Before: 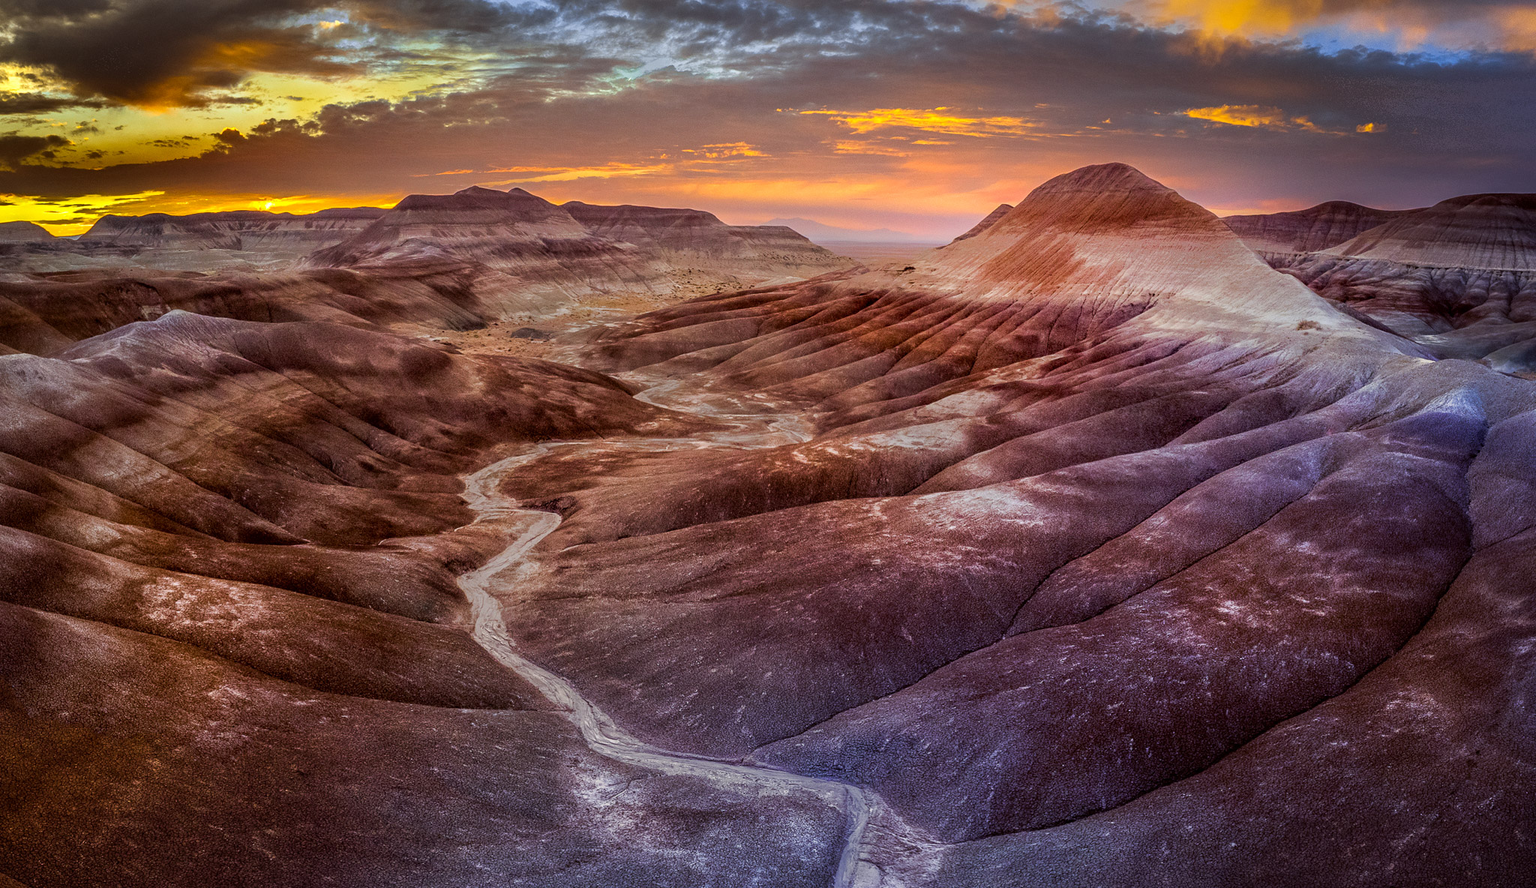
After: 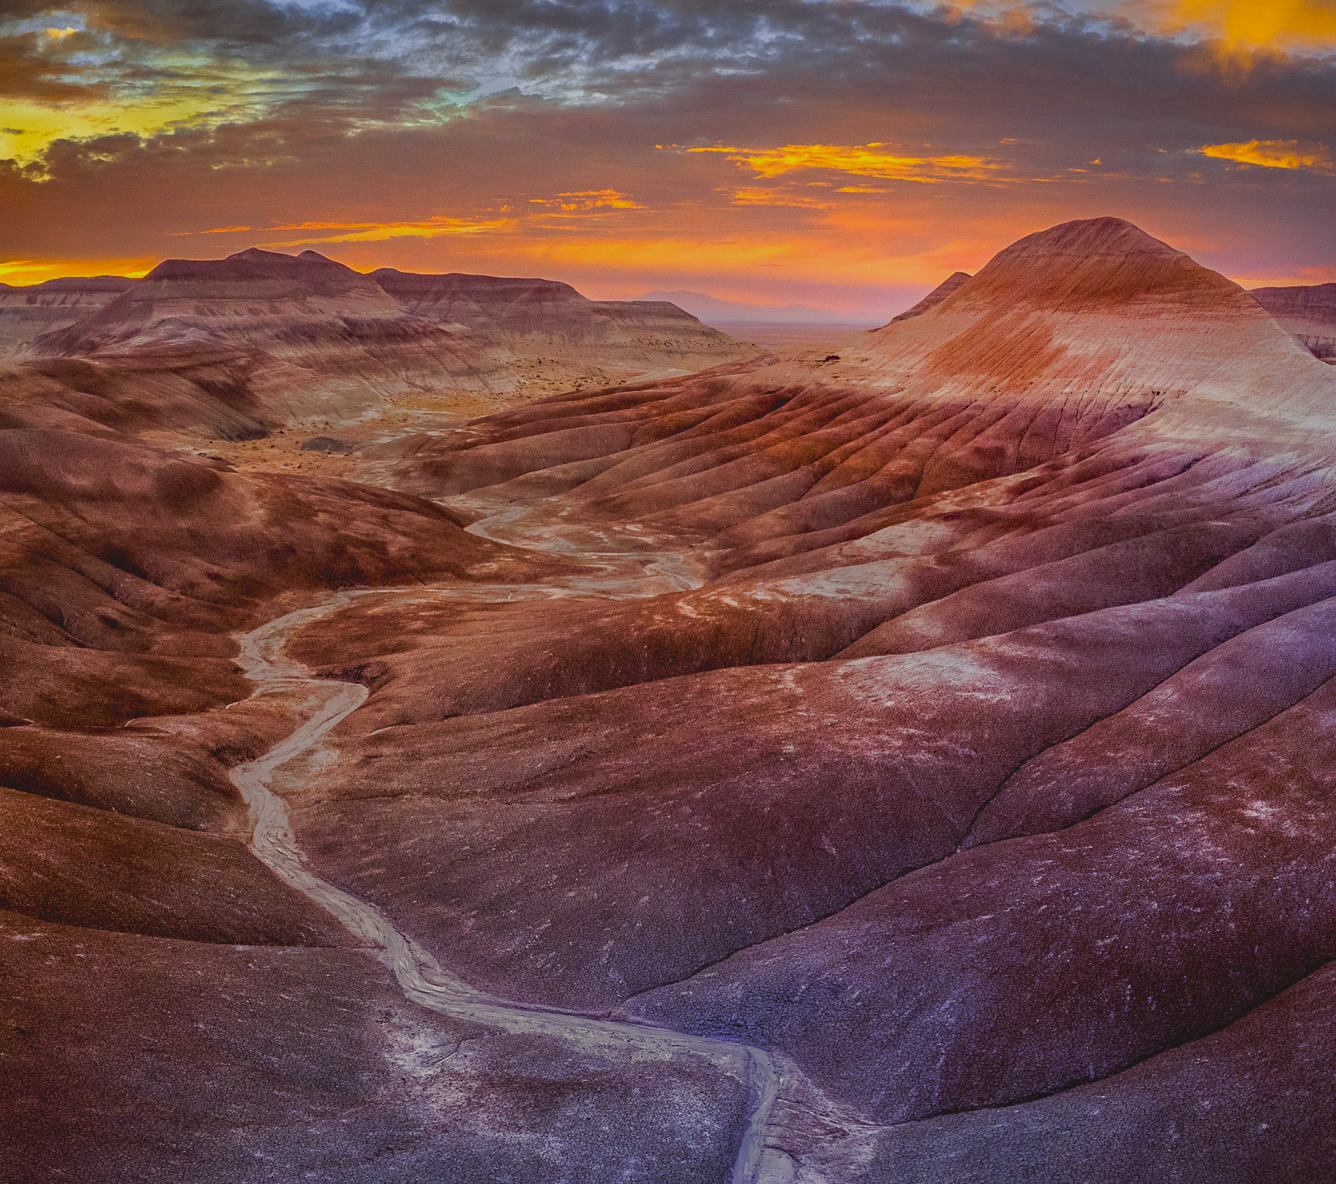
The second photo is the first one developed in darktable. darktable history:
crop and rotate: left 18.568%, right 16.157%
color correction: highlights a* 3.73, highlights b* 5.08
haze removal: compatibility mode true, adaptive false
local contrast: detail 72%
